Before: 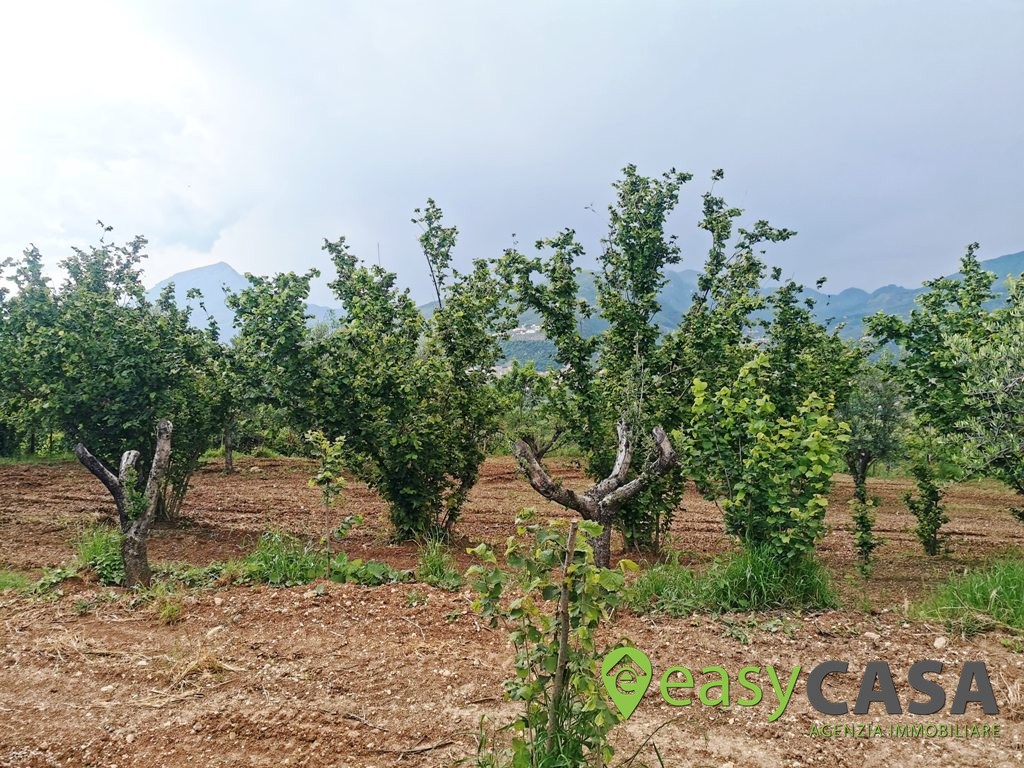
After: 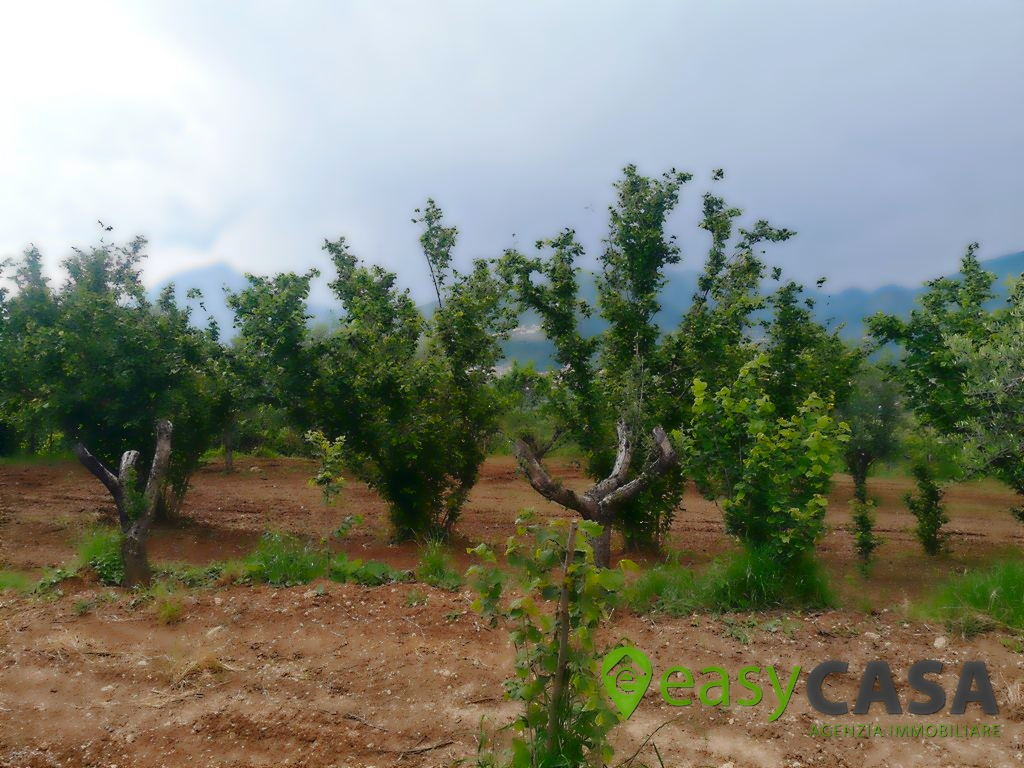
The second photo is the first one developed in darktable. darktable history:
lowpass: radius 4, soften with bilateral filter, unbound 0
contrast brightness saturation: brightness -0.2, saturation 0.08
